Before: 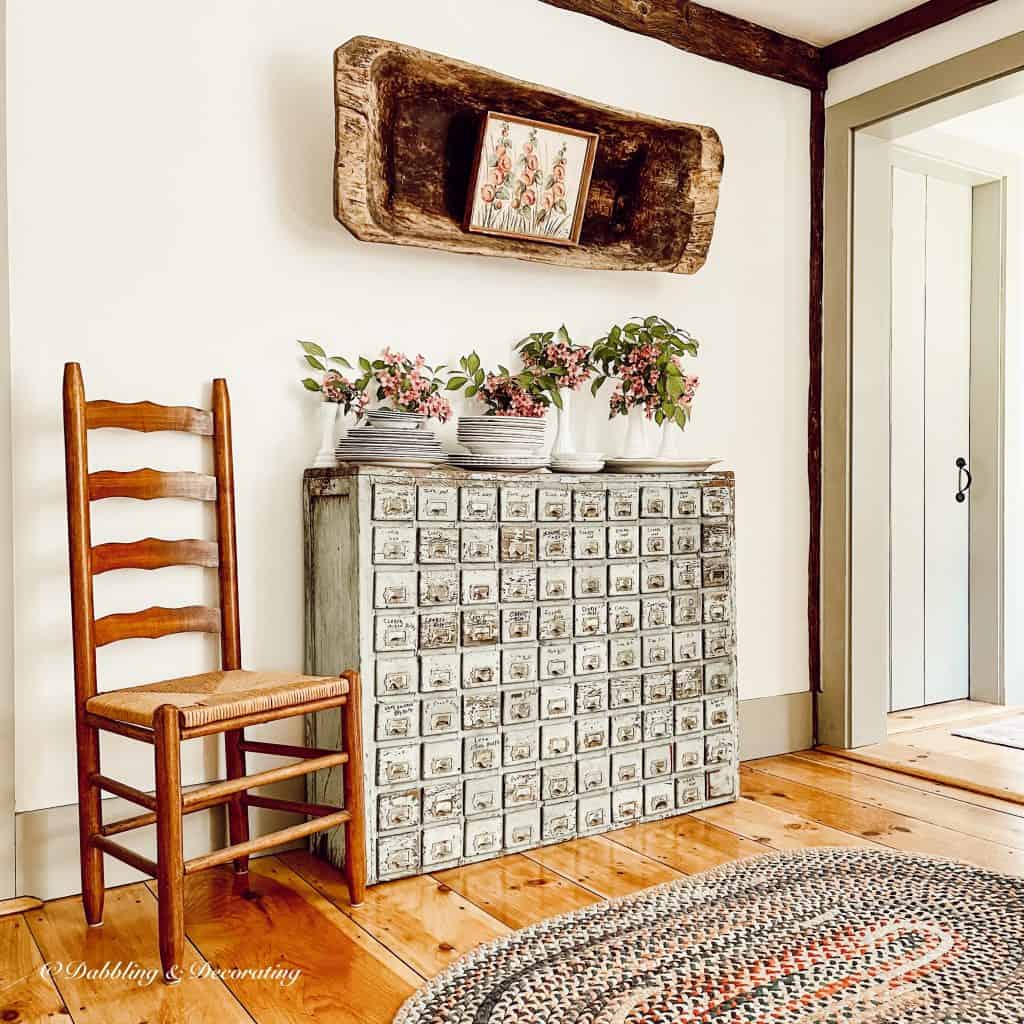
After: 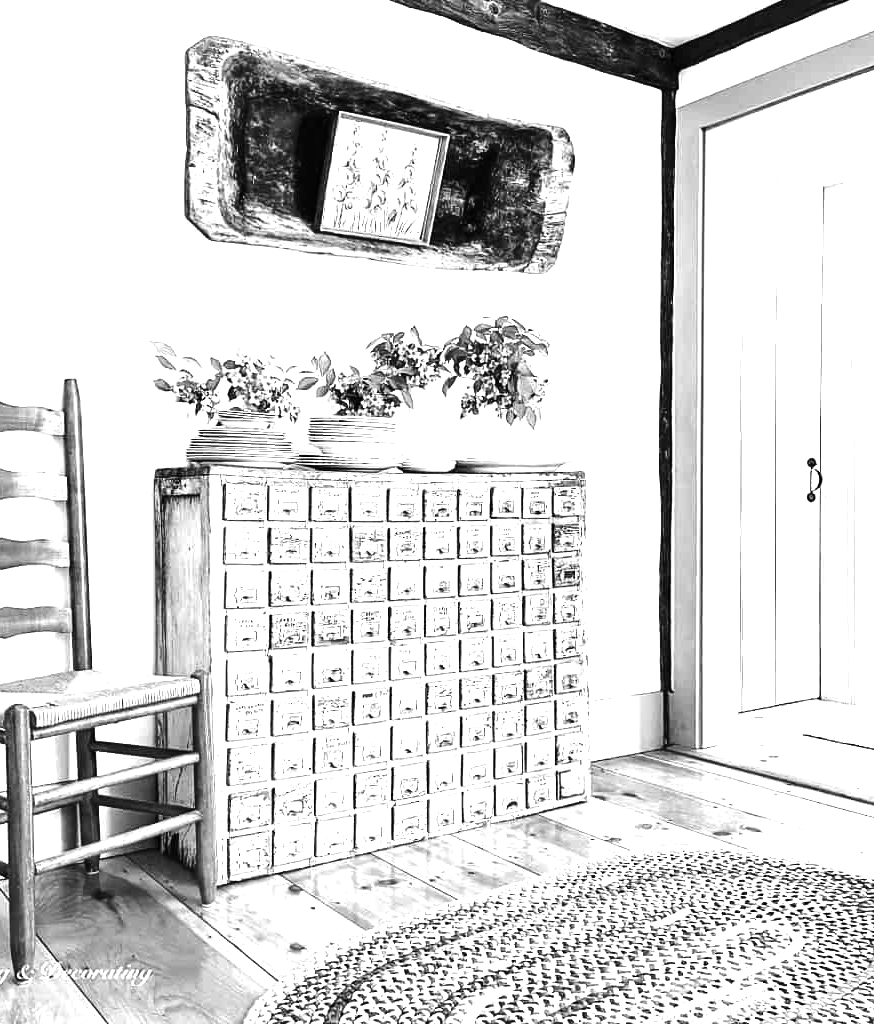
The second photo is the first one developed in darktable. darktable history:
tone equalizer: -8 EV -0.776 EV, -7 EV -0.686 EV, -6 EV -0.595 EV, -5 EV -0.375 EV, -3 EV 0.405 EV, -2 EV 0.6 EV, -1 EV 0.674 EV, +0 EV 0.774 EV, edges refinement/feathering 500, mask exposure compensation -1.57 EV, preserve details no
exposure: black level correction 0, exposure 1 EV, compensate highlight preservation false
crop and rotate: left 14.58%
color calibration: output gray [0.18, 0.41, 0.41, 0], illuminant same as pipeline (D50), adaptation XYZ, x 0.346, y 0.358, temperature 5012.24 K
